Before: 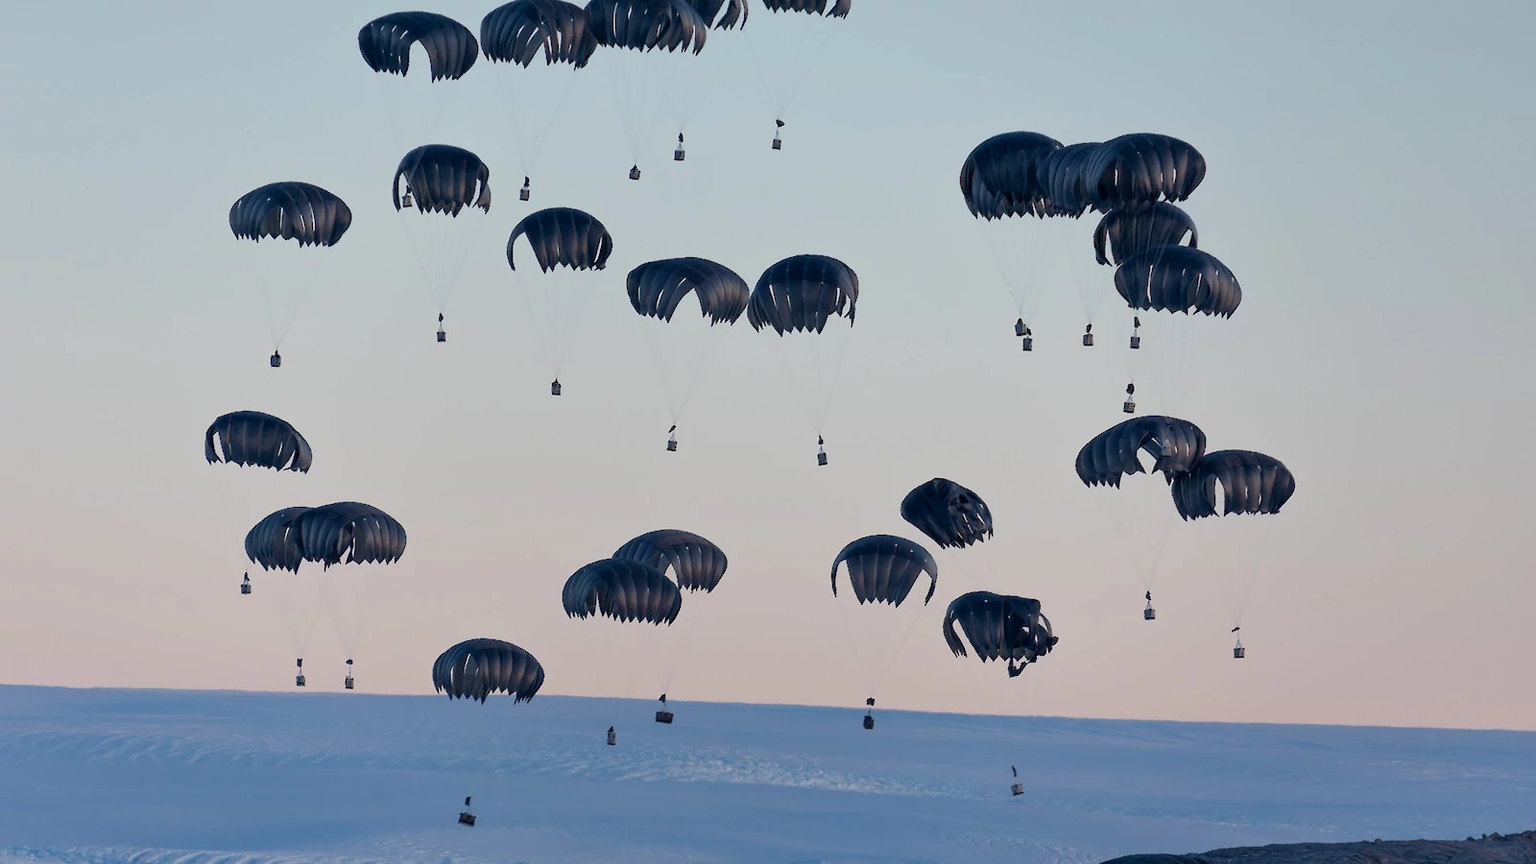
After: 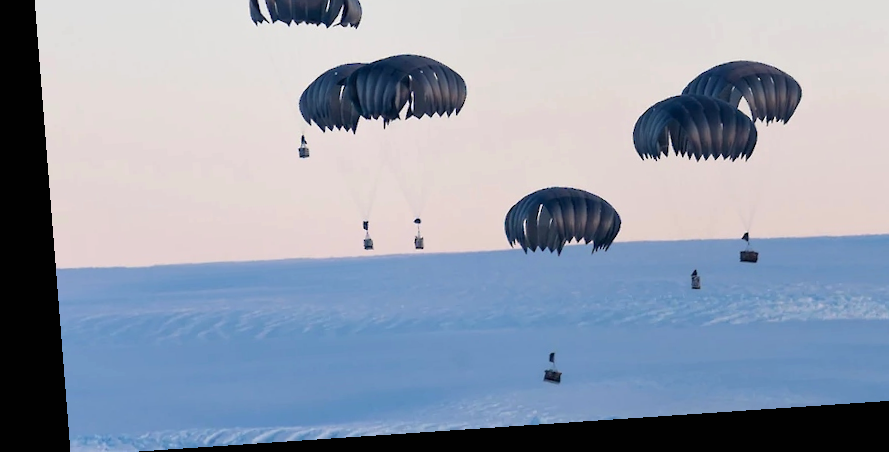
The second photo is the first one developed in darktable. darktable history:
crop and rotate: top 54.778%, right 46.61%, bottom 0.159%
exposure: black level correction 0, exposure 0.5 EV, compensate highlight preservation false
rotate and perspective: rotation -4.2°, shear 0.006, automatic cropping off
